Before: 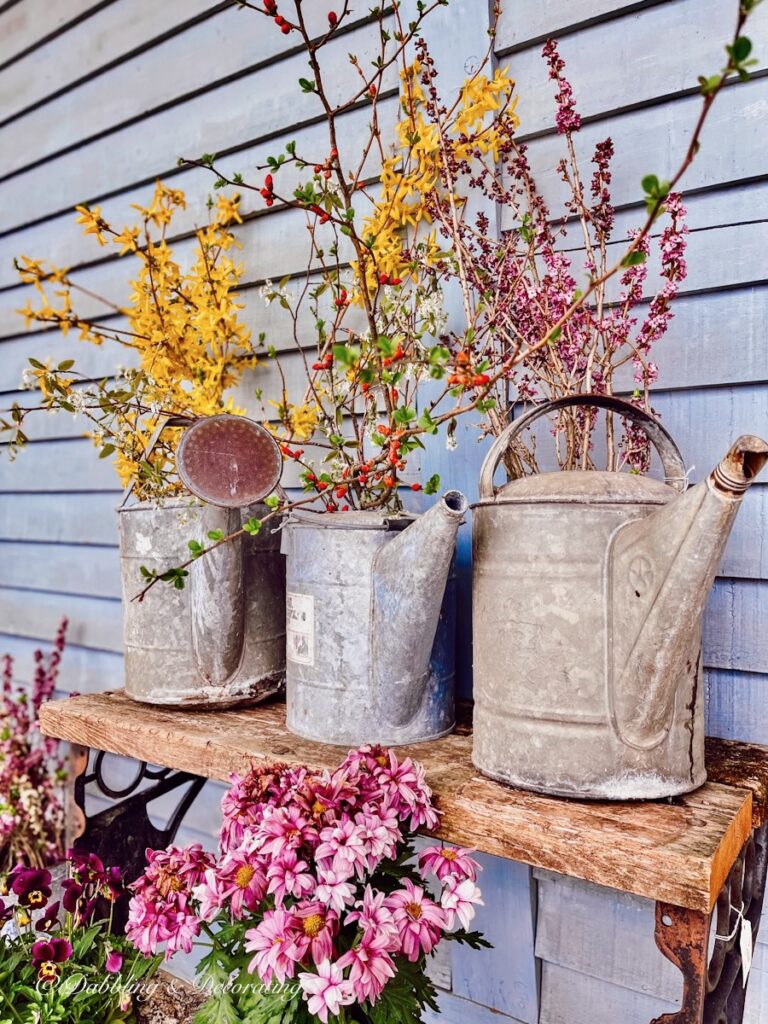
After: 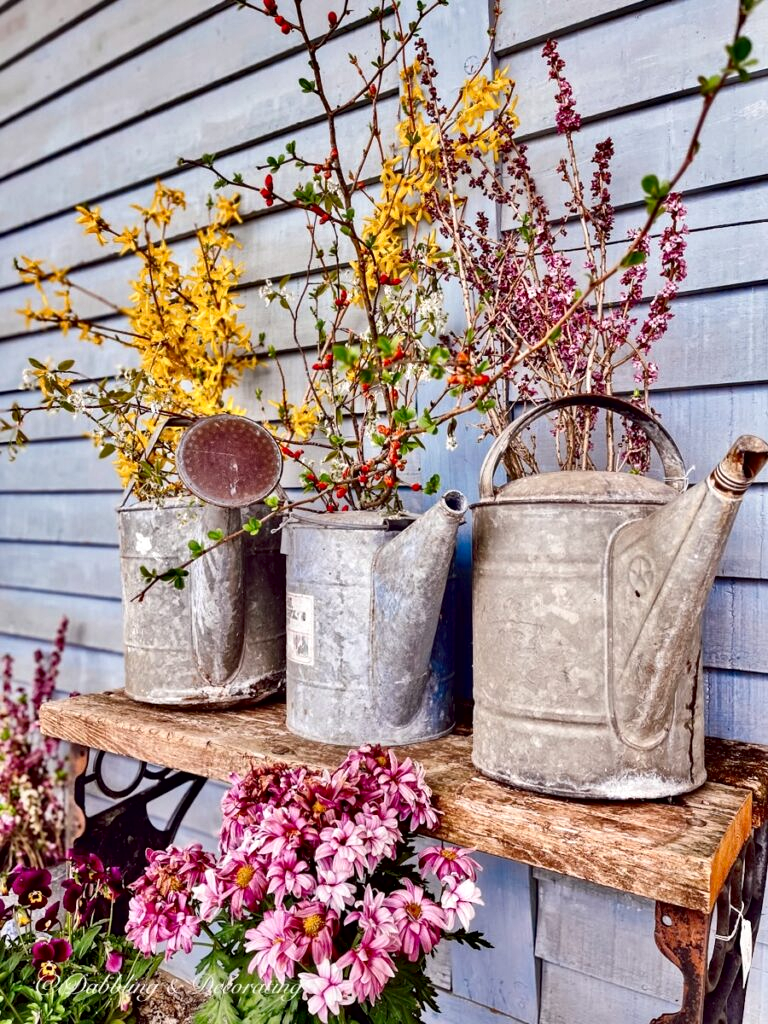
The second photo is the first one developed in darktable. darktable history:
local contrast: mode bilateral grid, contrast 24, coarseness 60, detail 152%, midtone range 0.2
